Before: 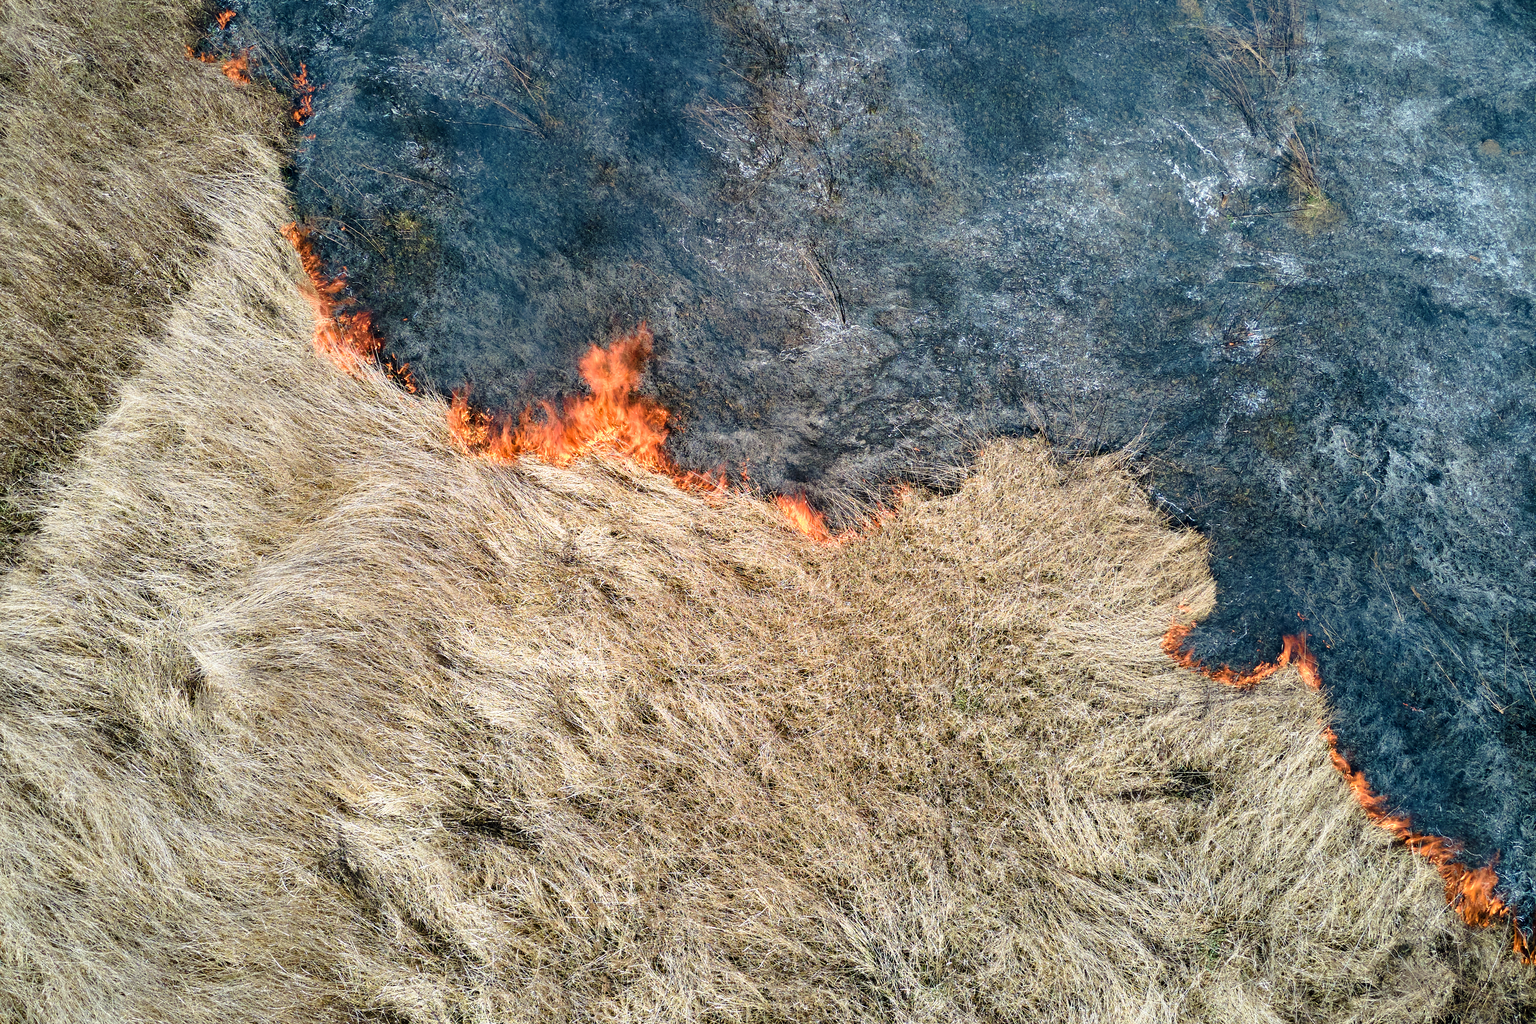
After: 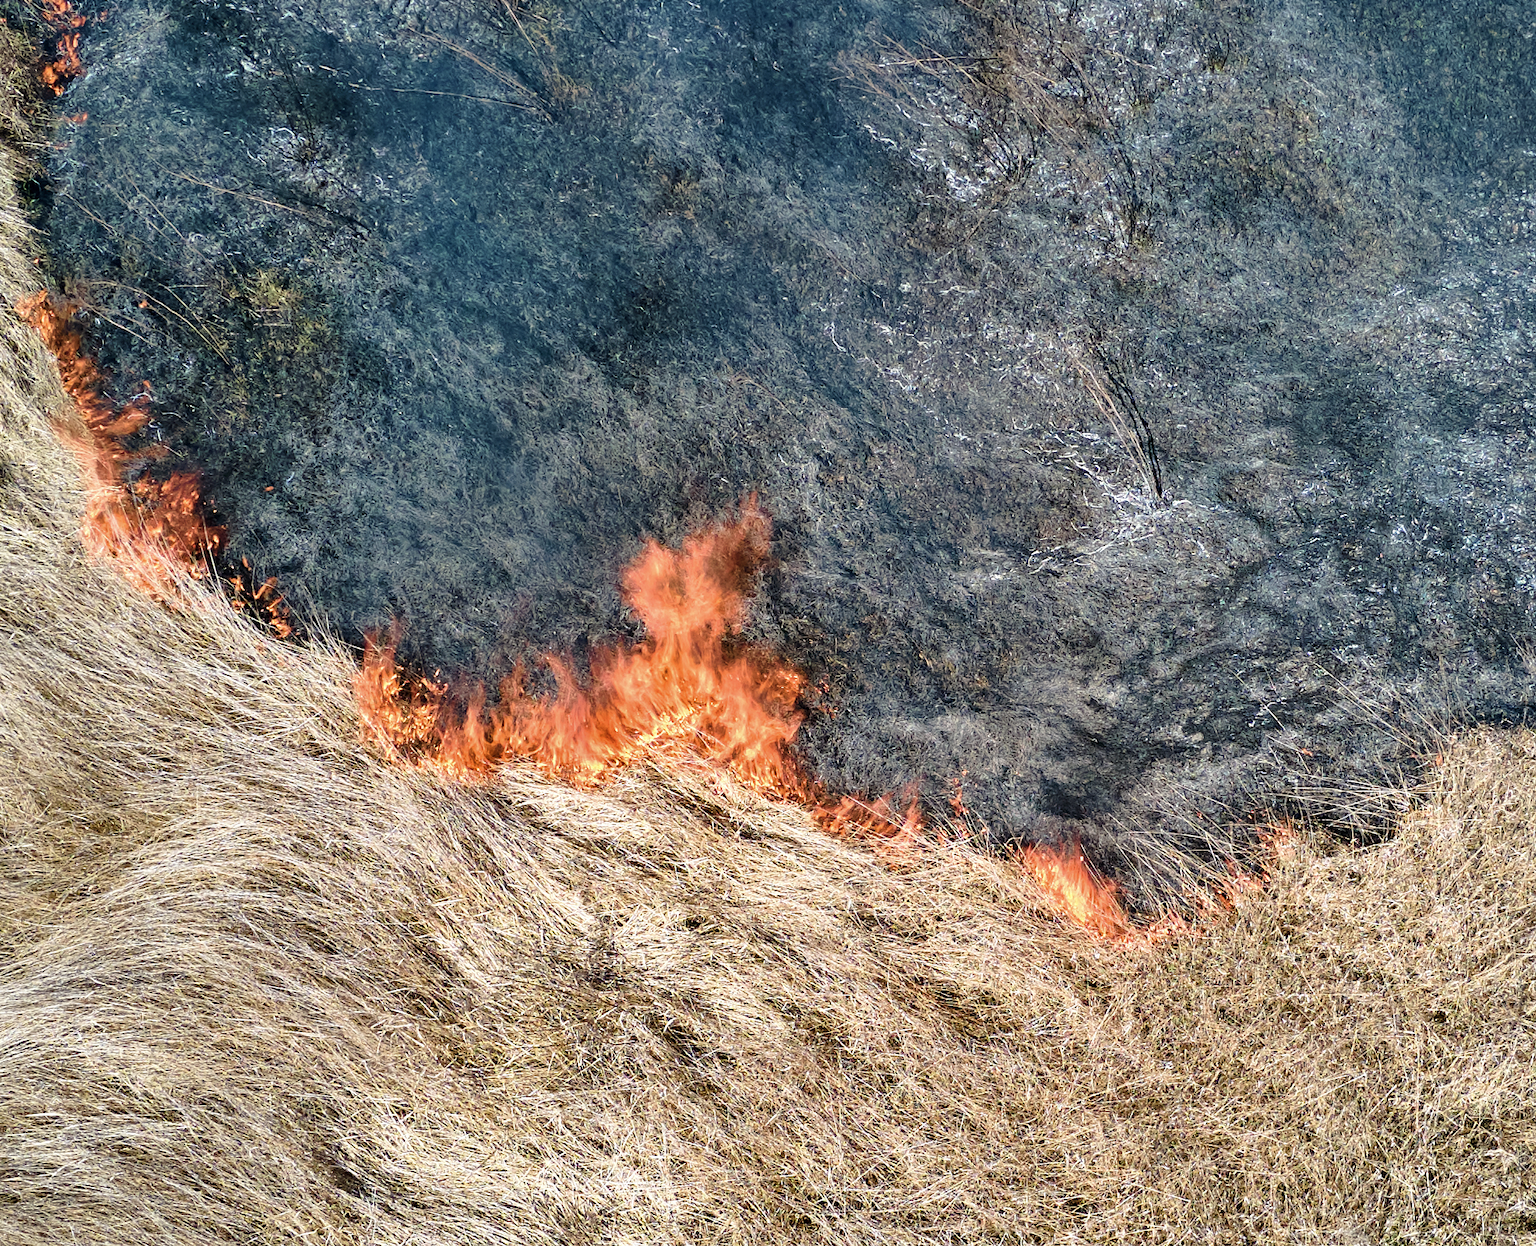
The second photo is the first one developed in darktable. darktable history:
crop: left 17.753%, top 7.703%, right 32.931%, bottom 32.287%
shadows and highlights: highlights color adjustment 77.56%, soften with gaussian
color correction: highlights b* -0.004, saturation 0.847
